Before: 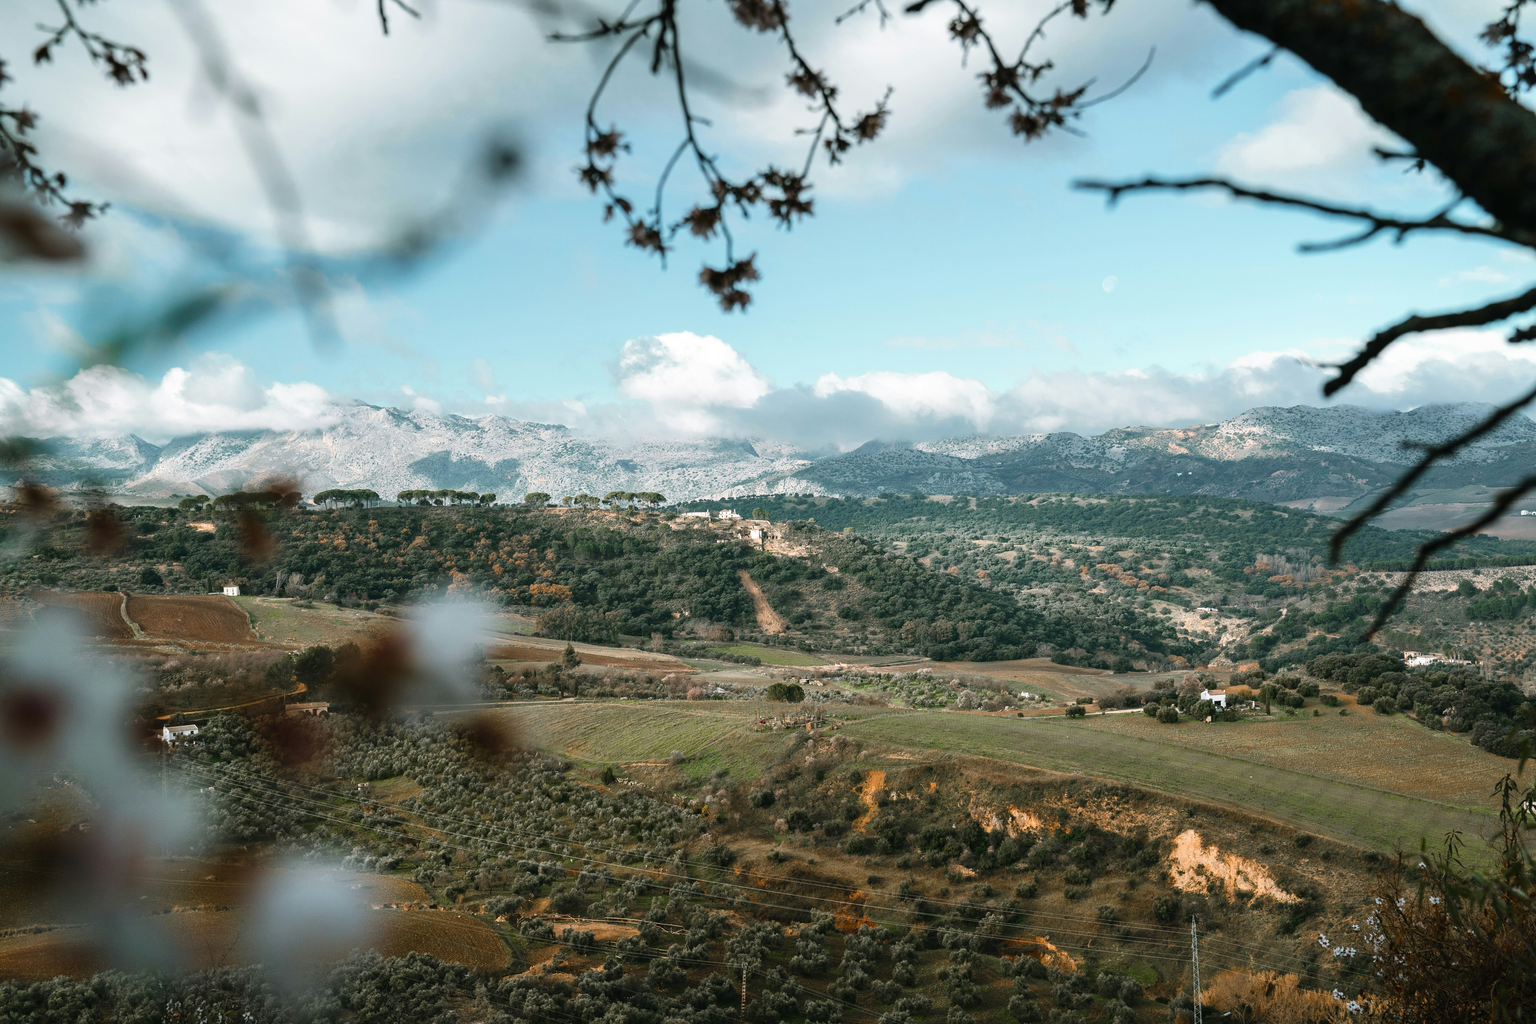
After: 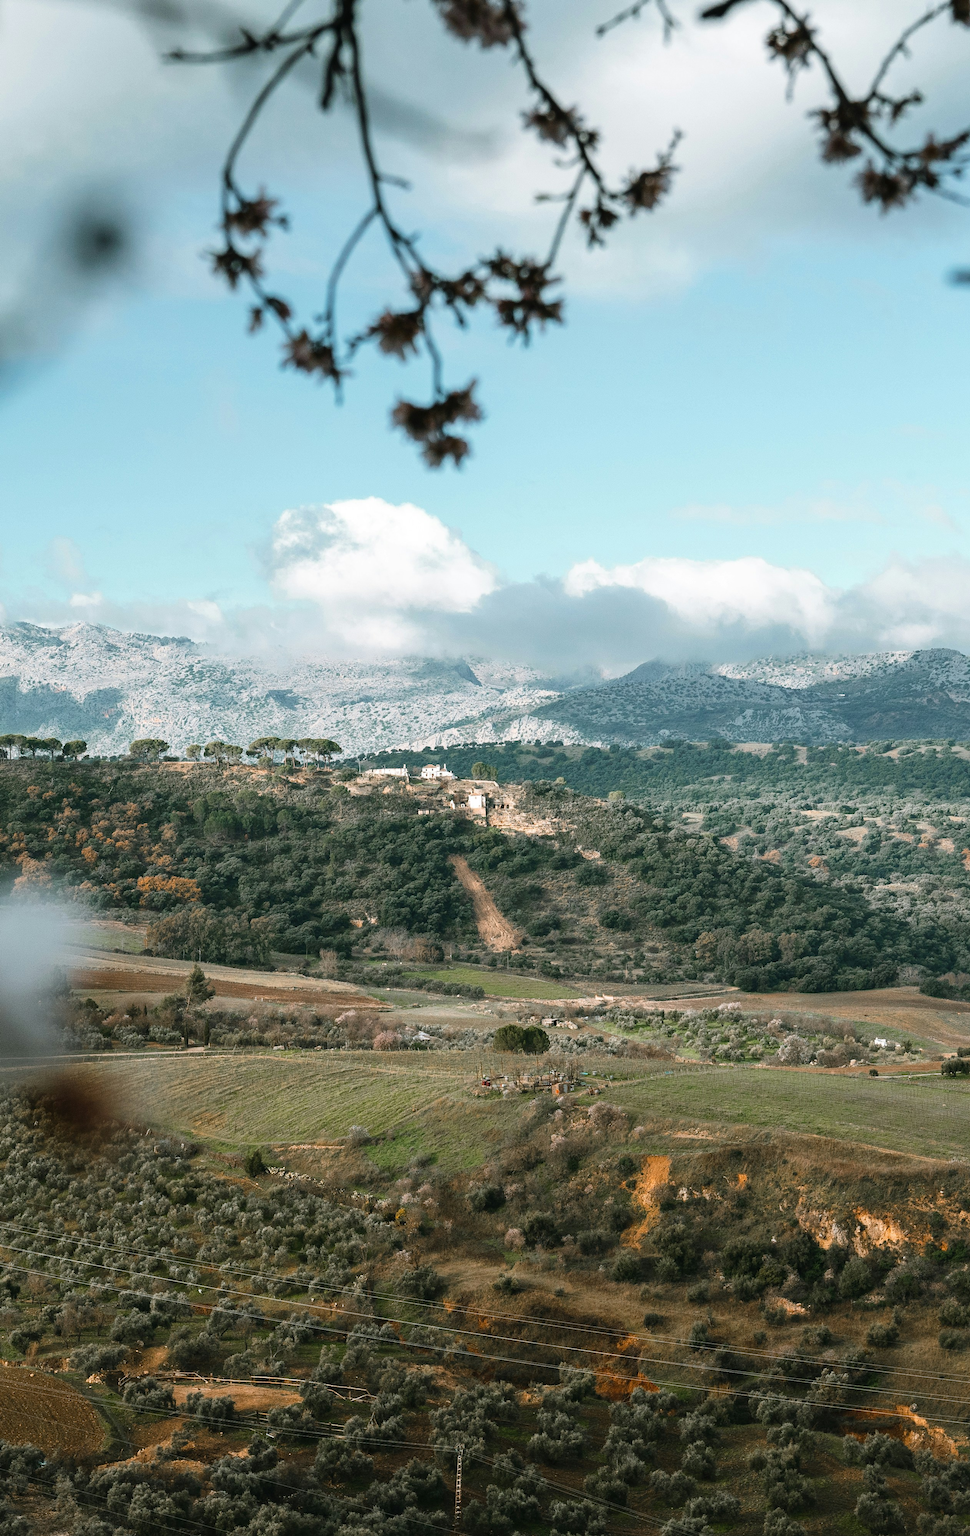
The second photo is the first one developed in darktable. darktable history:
crop: left 28.535%, right 29.337%
